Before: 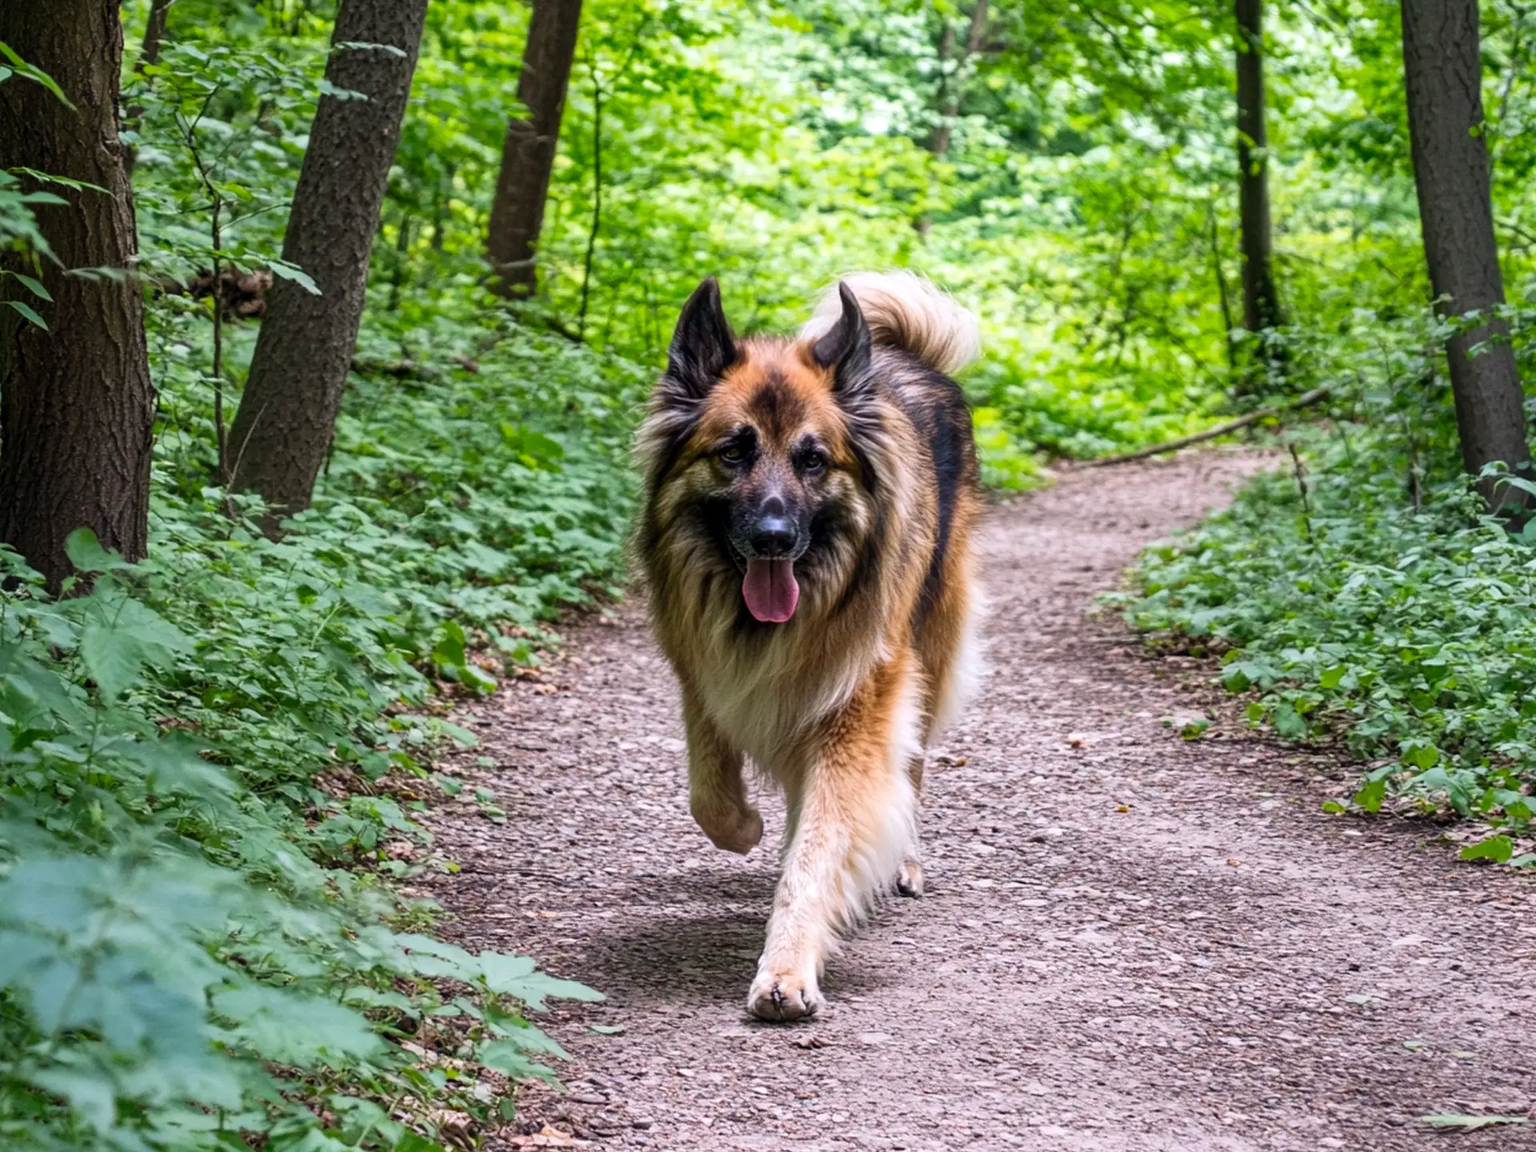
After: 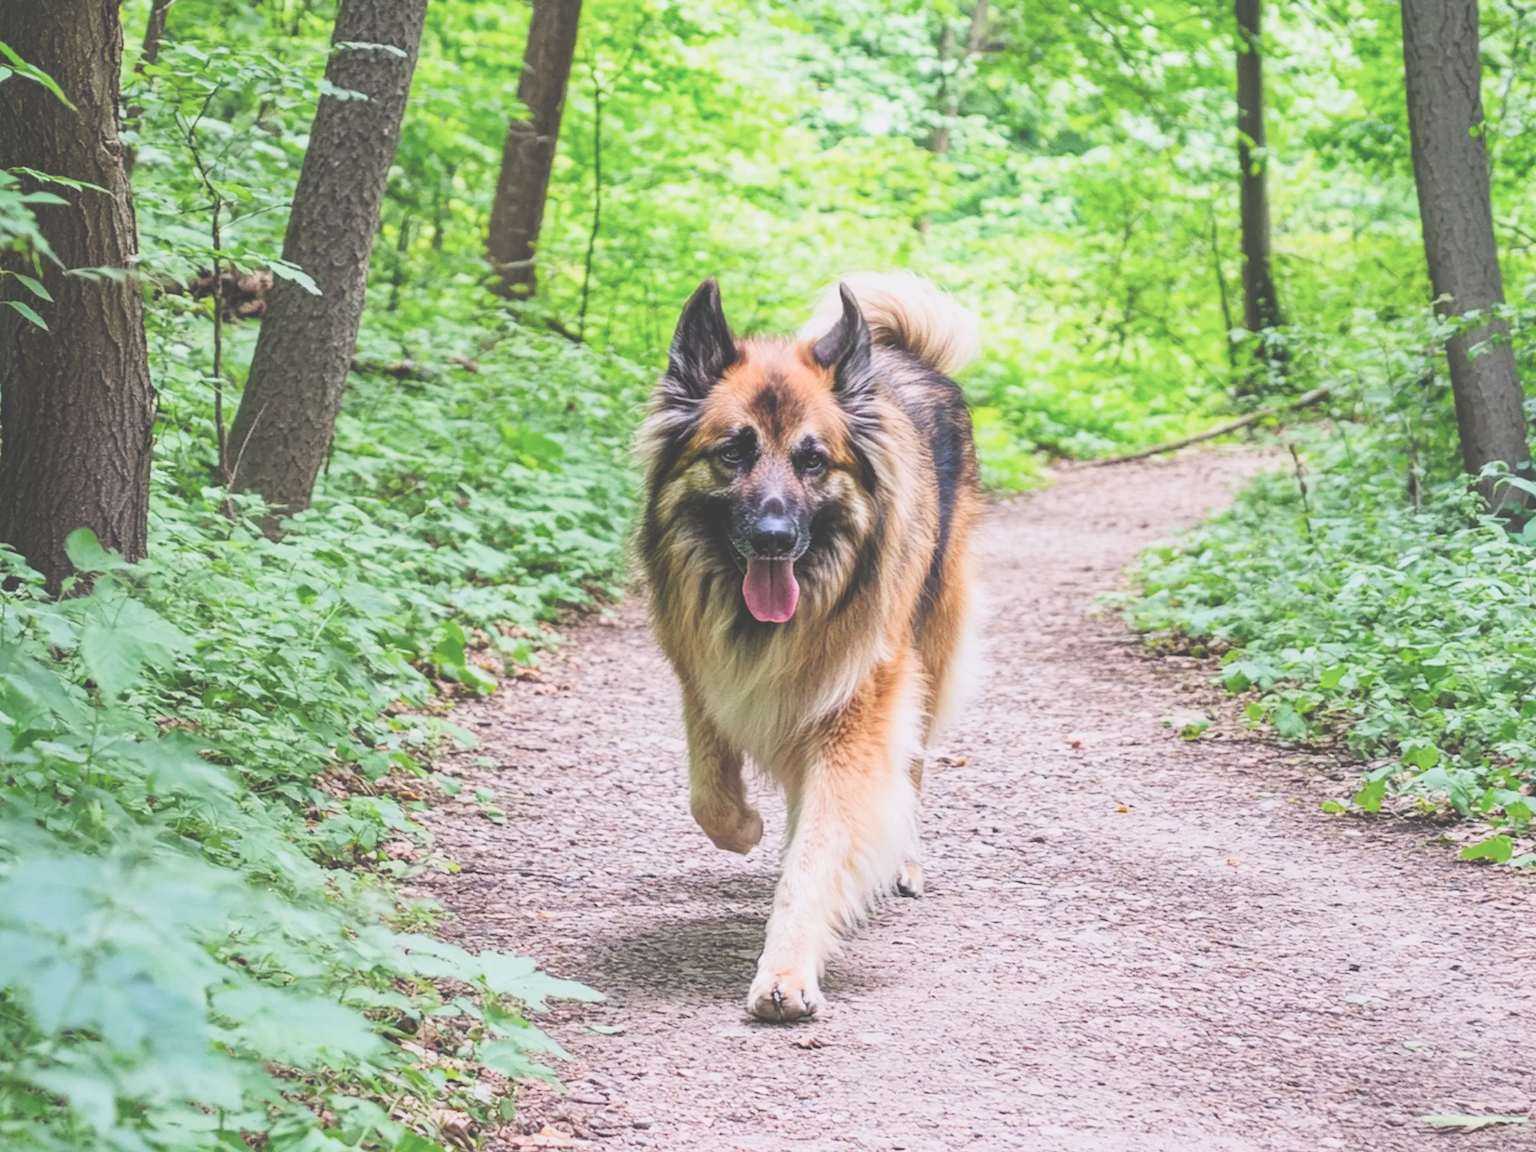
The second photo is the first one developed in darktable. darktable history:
filmic rgb: black relative exposure -8.54 EV, white relative exposure 5.52 EV, hardness 3.39, contrast 1.016
exposure: black level correction -0.023, exposure 1.397 EV, compensate highlight preservation false
